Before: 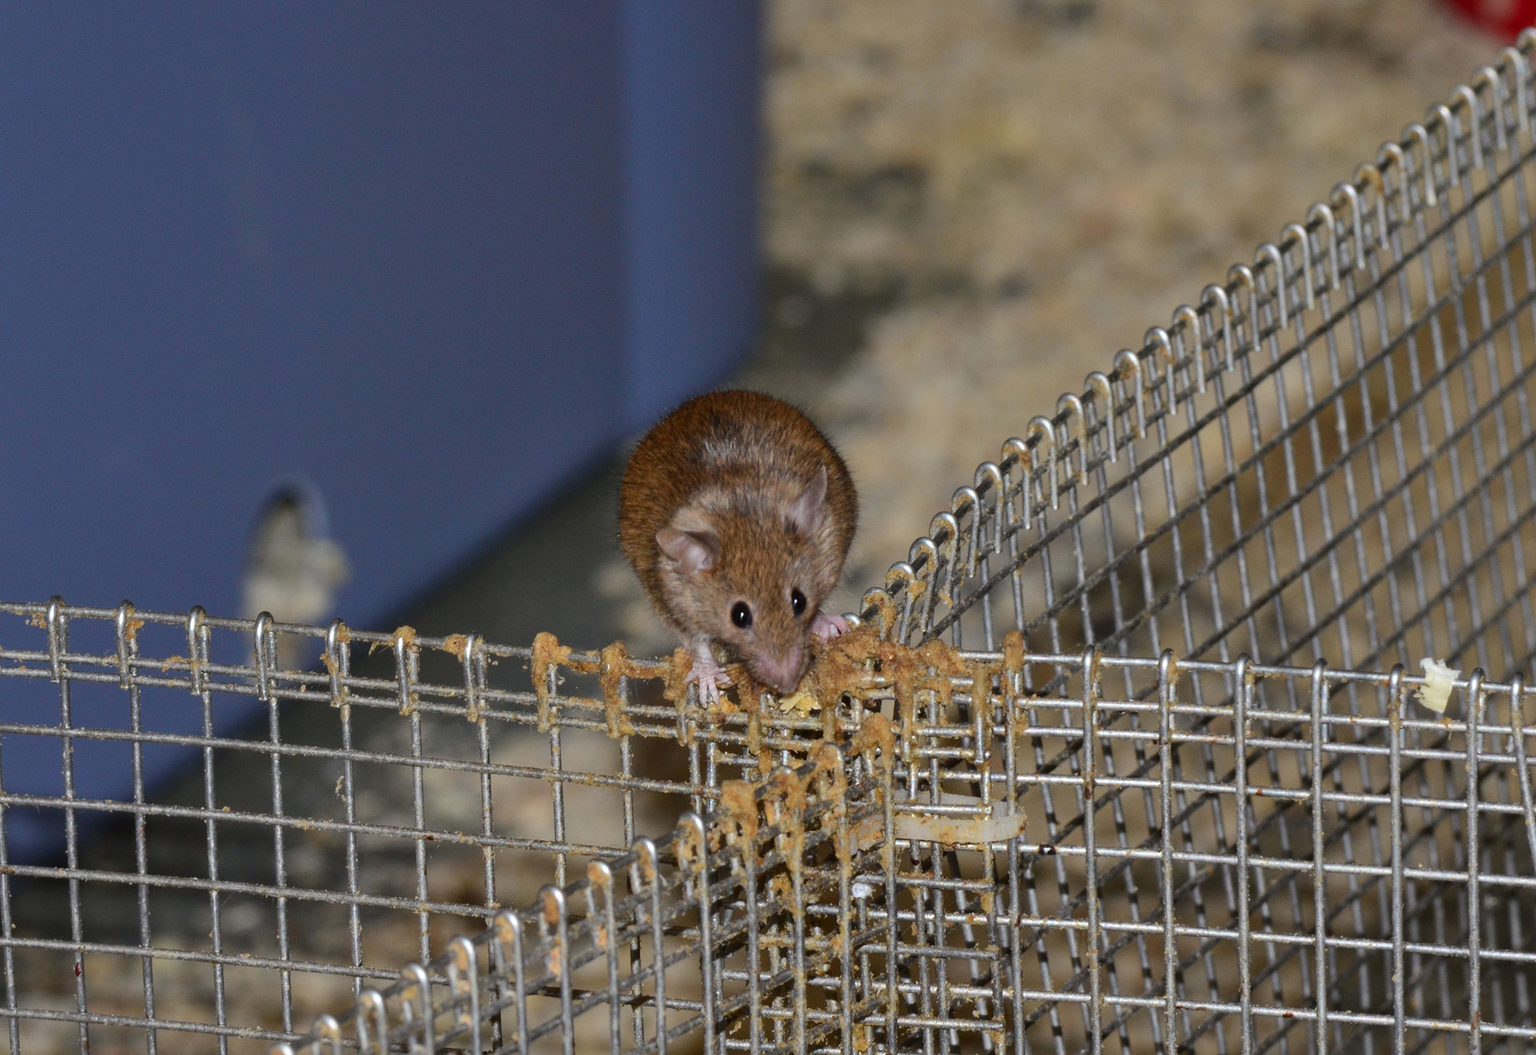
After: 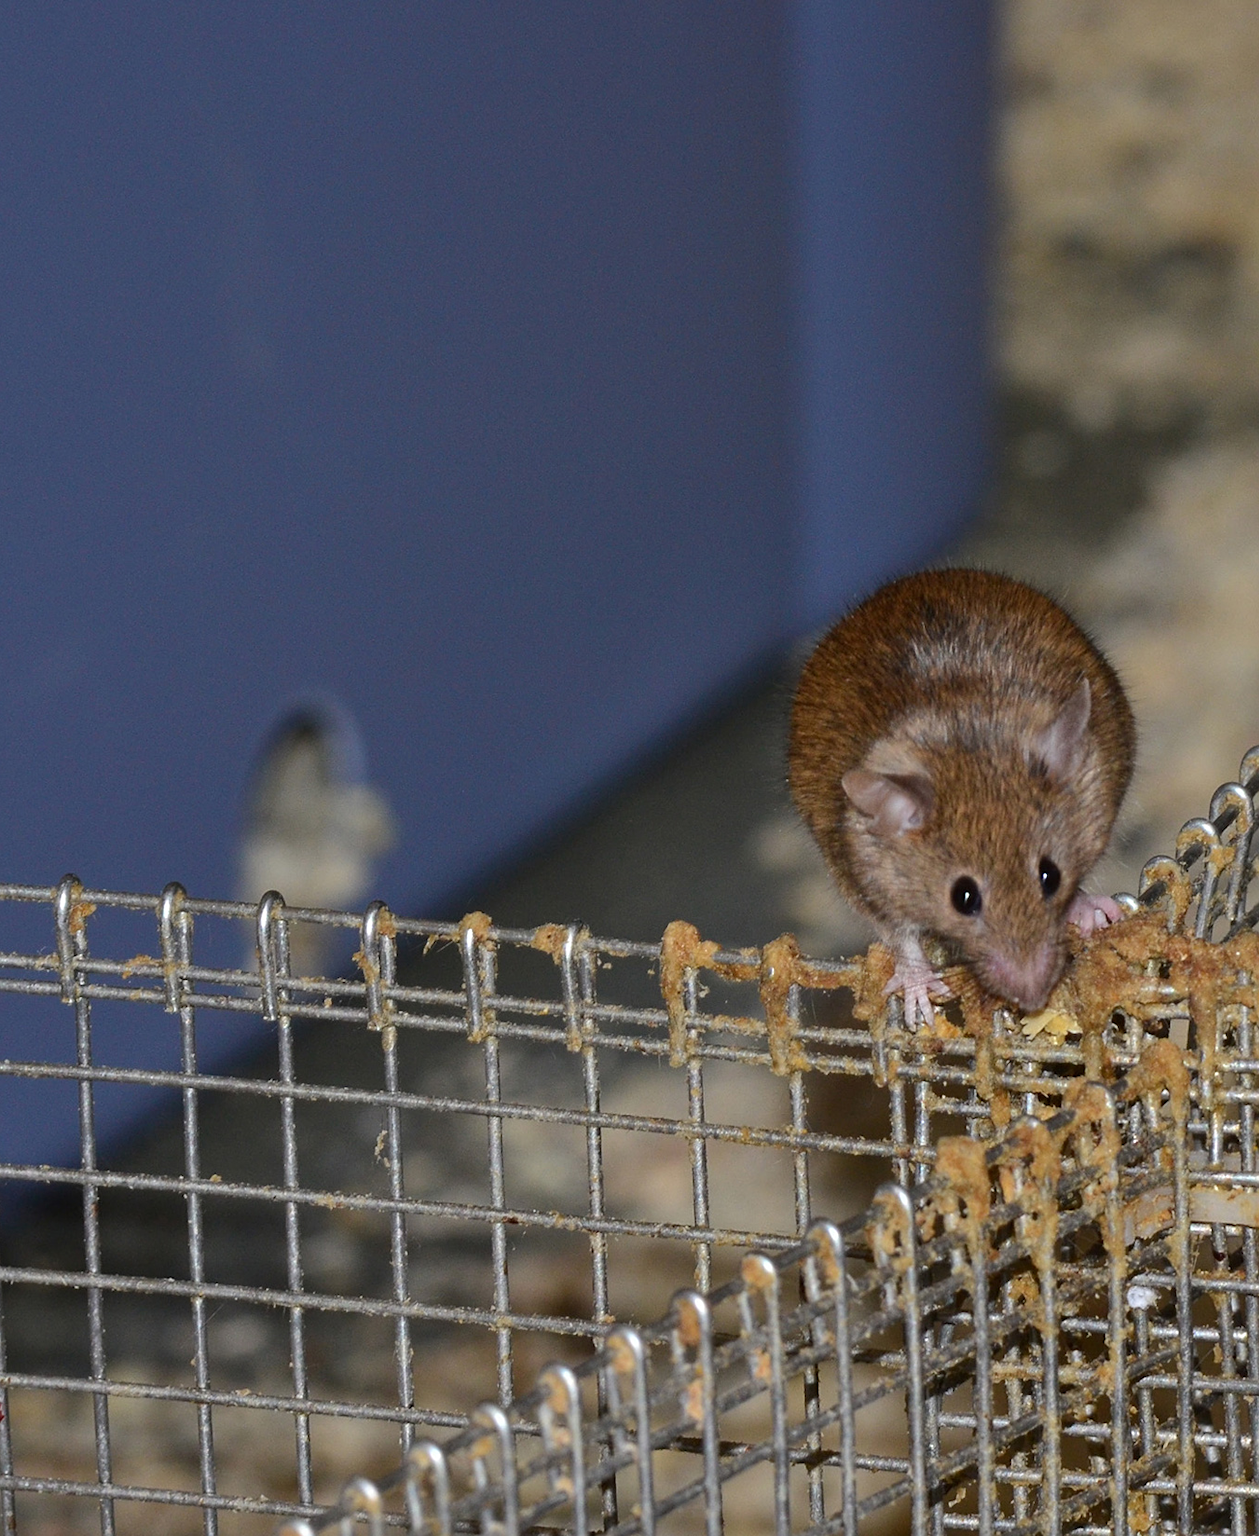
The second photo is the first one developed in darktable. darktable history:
sharpen: amount 0.2
crop: left 5.114%, right 38.589%
